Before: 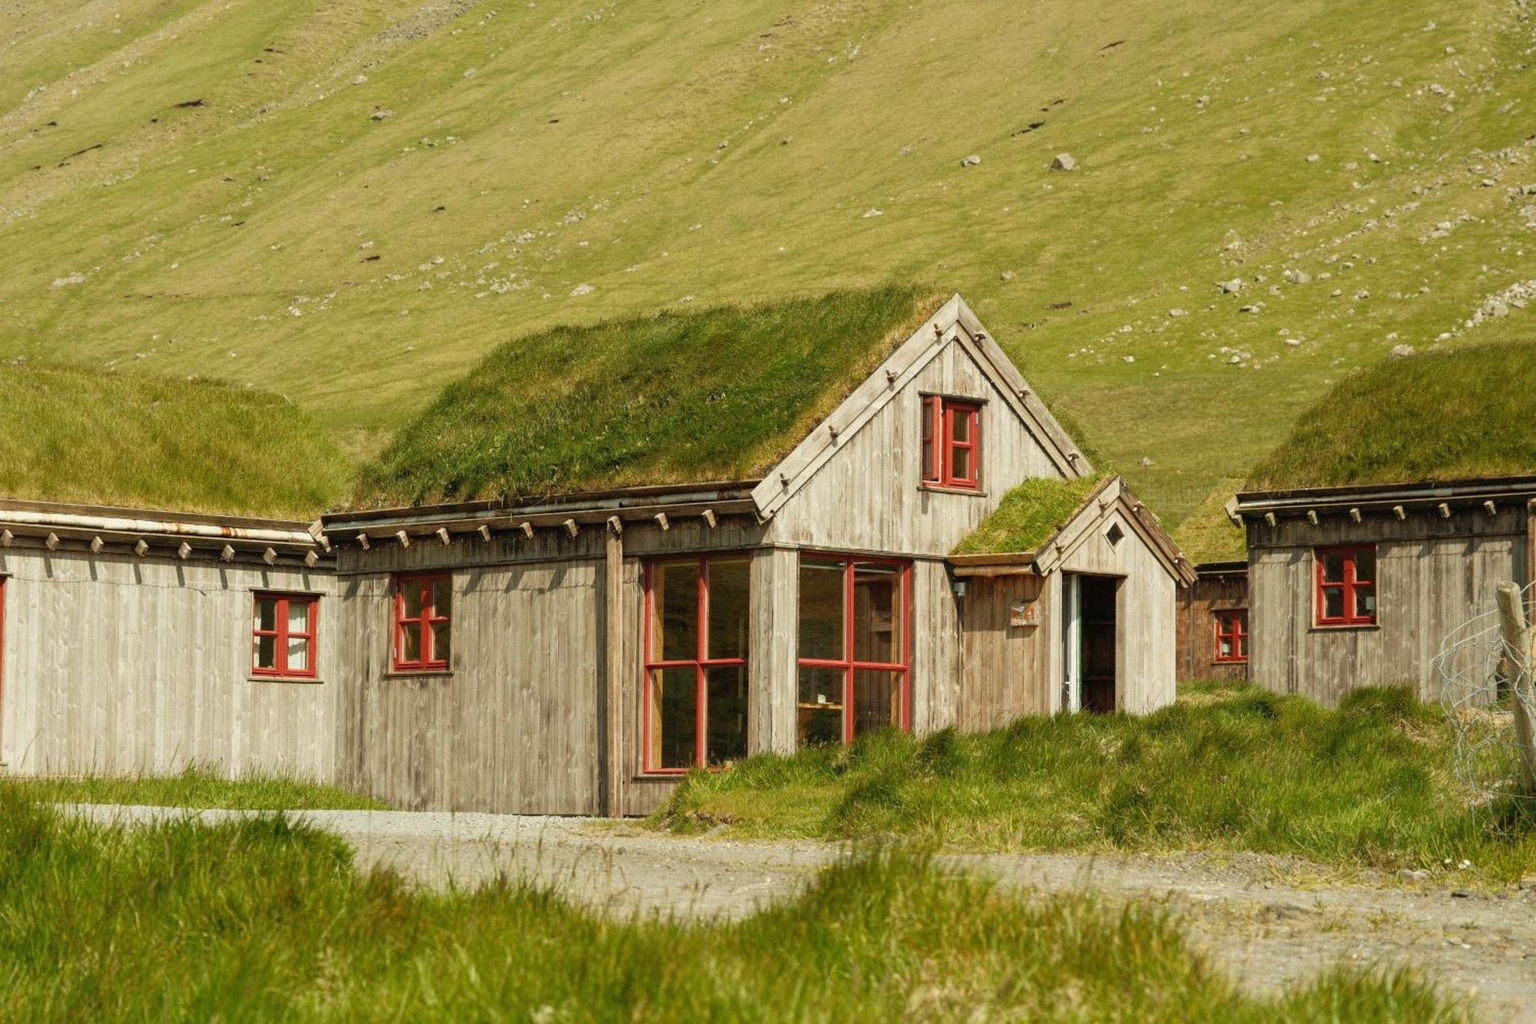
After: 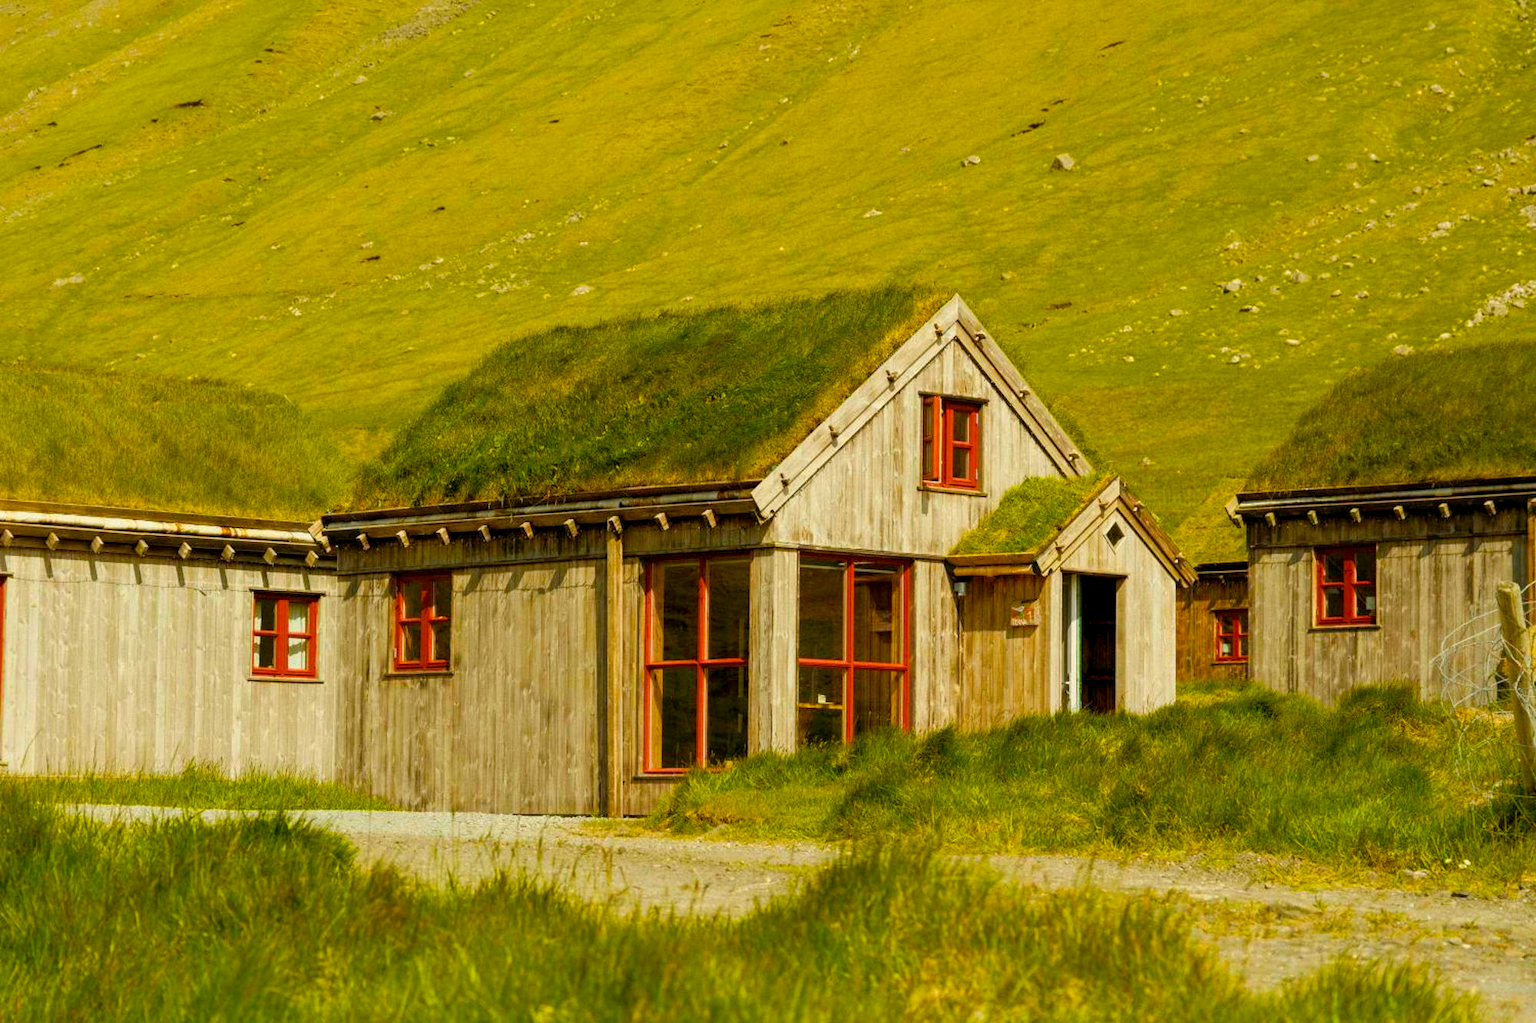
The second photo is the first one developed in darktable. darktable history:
color balance rgb: power › luminance 1.098%, power › chroma 0.401%, power › hue 36.45°, global offset › luminance -0.499%, linear chroma grading › global chroma 15.448%, perceptual saturation grading › global saturation 30.328%, global vibrance 32.2%
